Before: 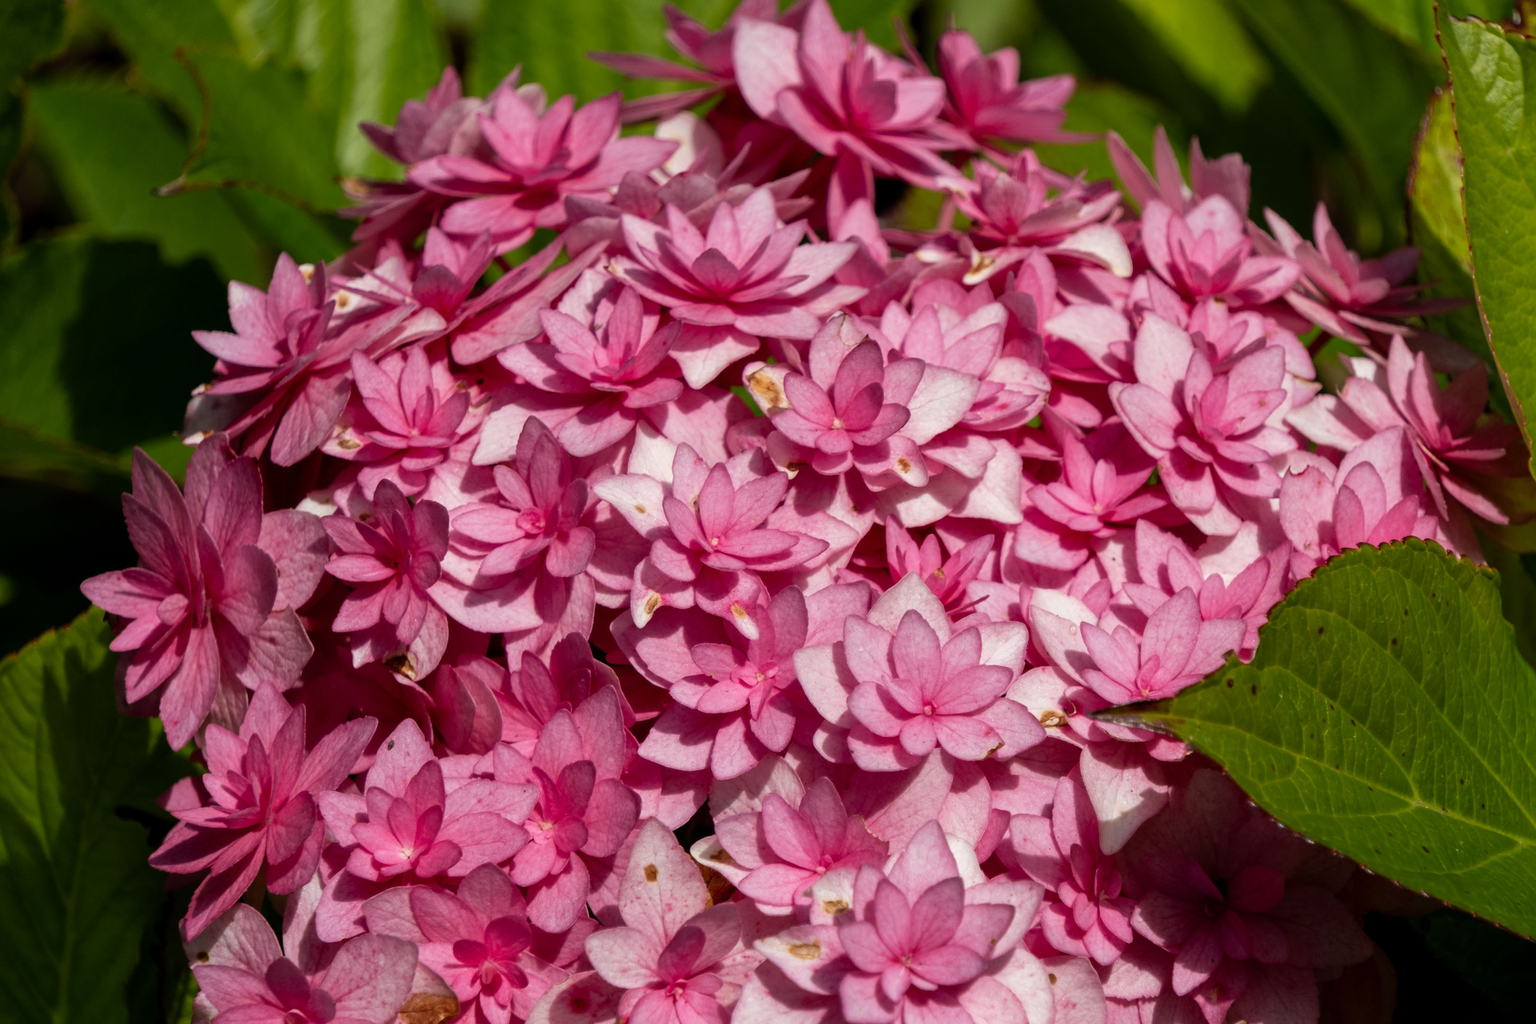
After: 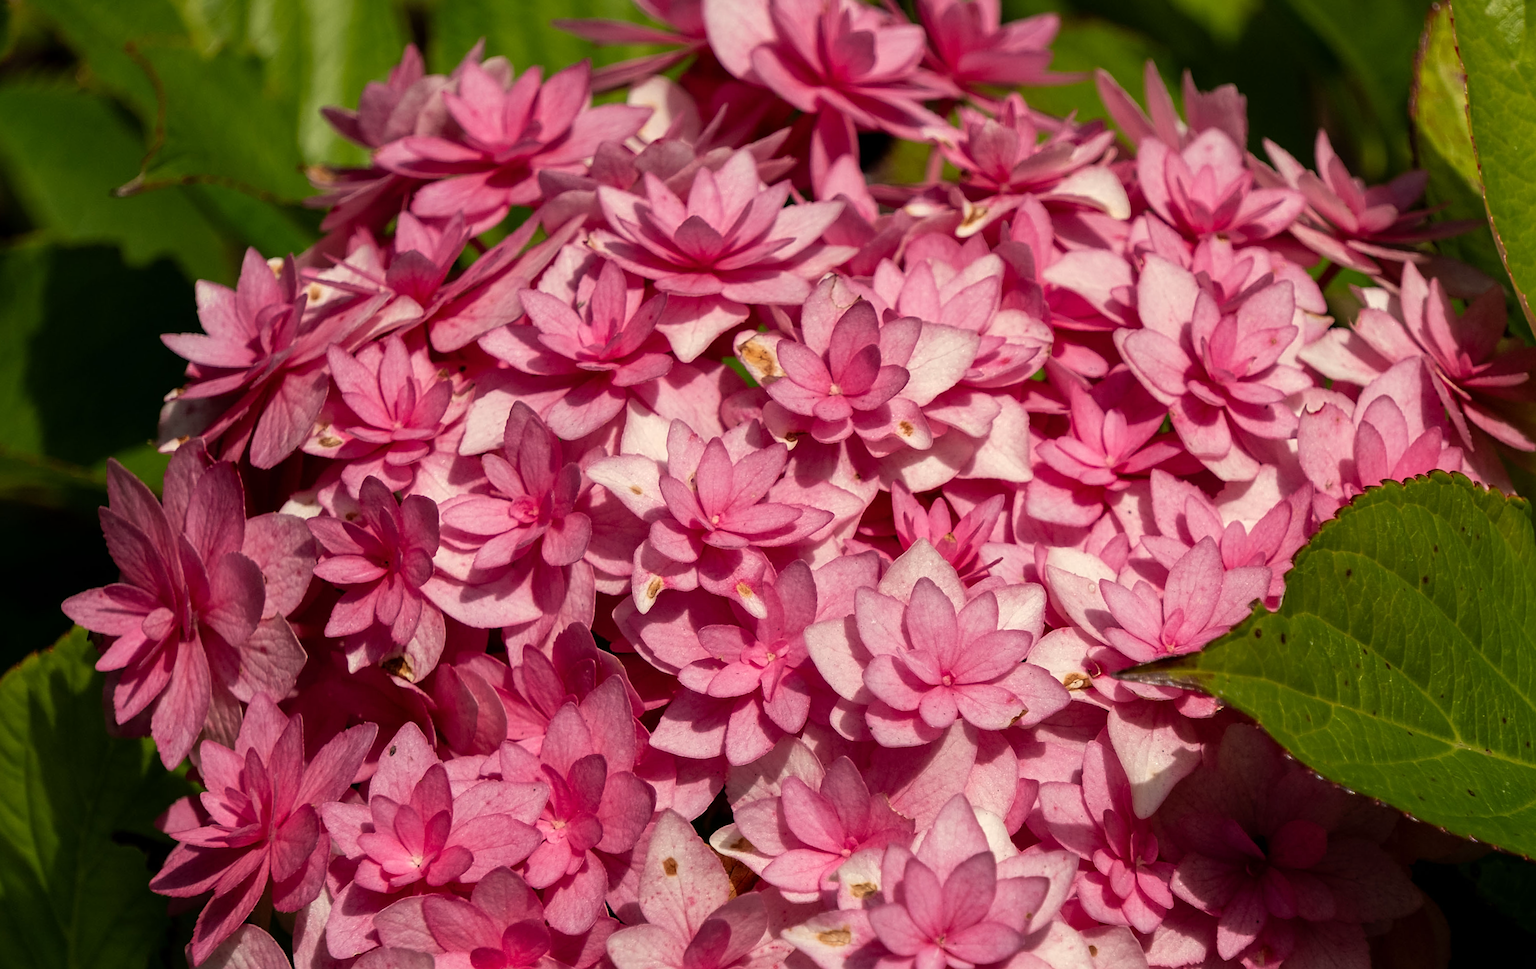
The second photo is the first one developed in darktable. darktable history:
rotate and perspective: rotation -3.52°, crop left 0.036, crop right 0.964, crop top 0.081, crop bottom 0.919
sharpen: on, module defaults
white balance: red 1.045, blue 0.932
